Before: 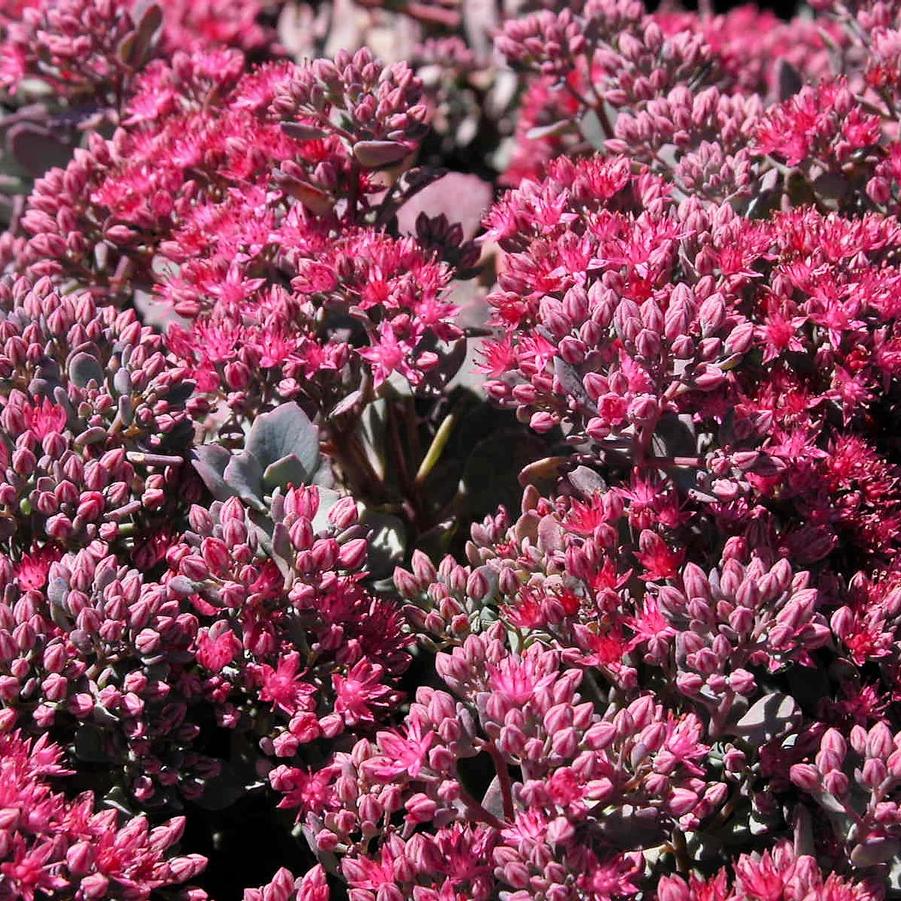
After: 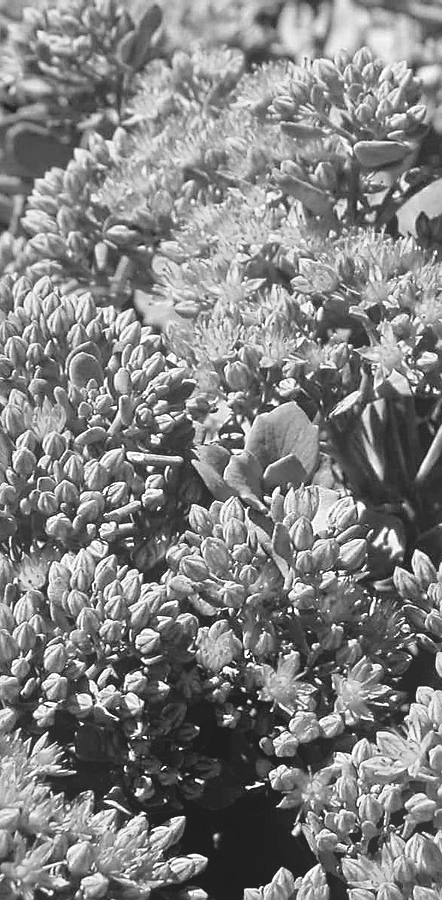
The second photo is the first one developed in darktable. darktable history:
crop and rotate: left 0%, top 0%, right 50.845%
levels: mode automatic
color calibration: output gray [0.714, 0.278, 0, 0], illuminant same as pipeline (D50), adaptation none (bypass)
sharpen: on, module defaults
bloom: threshold 82.5%, strength 16.25%
haze removal: compatibility mode true, adaptive false
